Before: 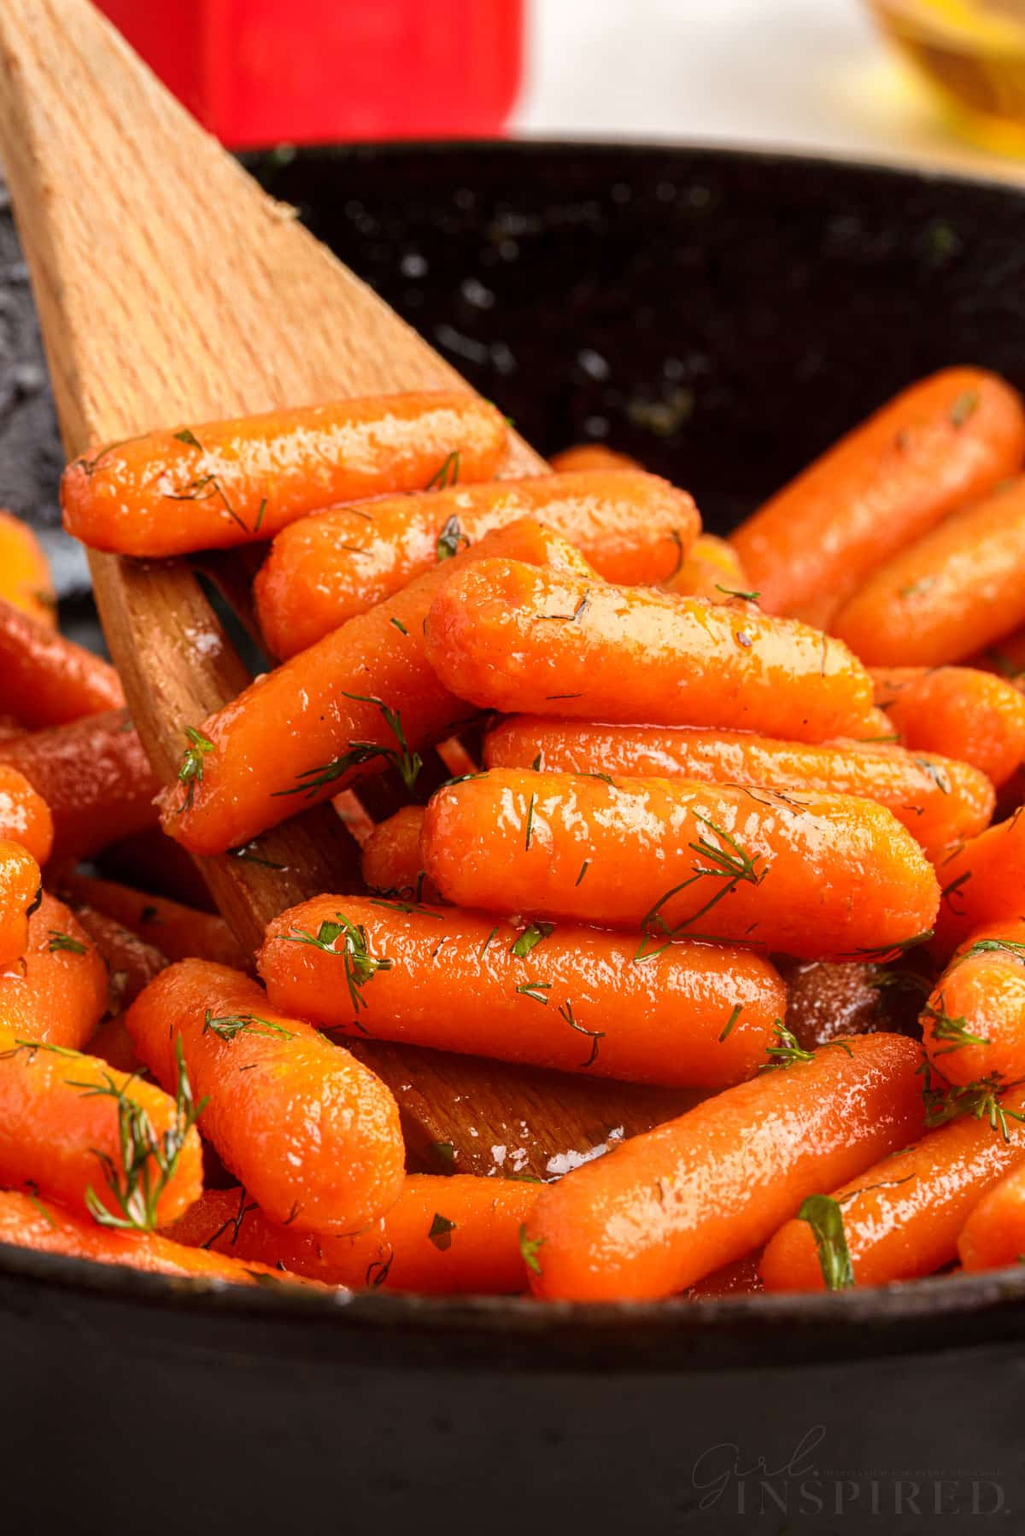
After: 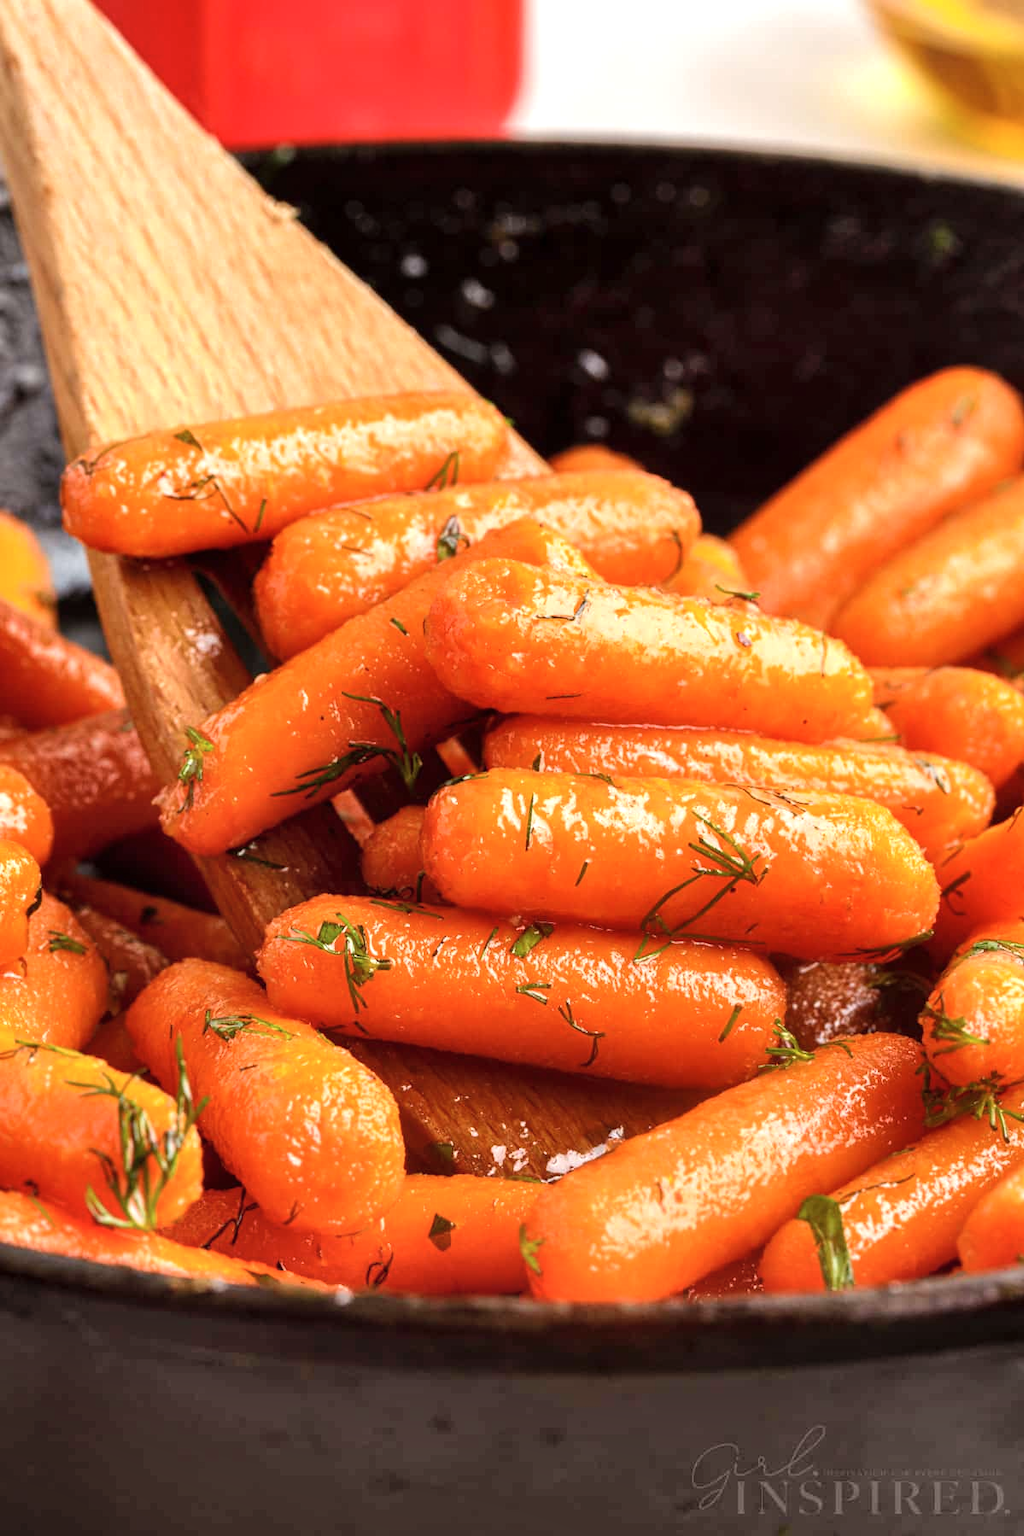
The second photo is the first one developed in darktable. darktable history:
shadows and highlights: radius 111.29, shadows 51.57, white point adjustment 9.06, highlights -2.96, soften with gaussian
